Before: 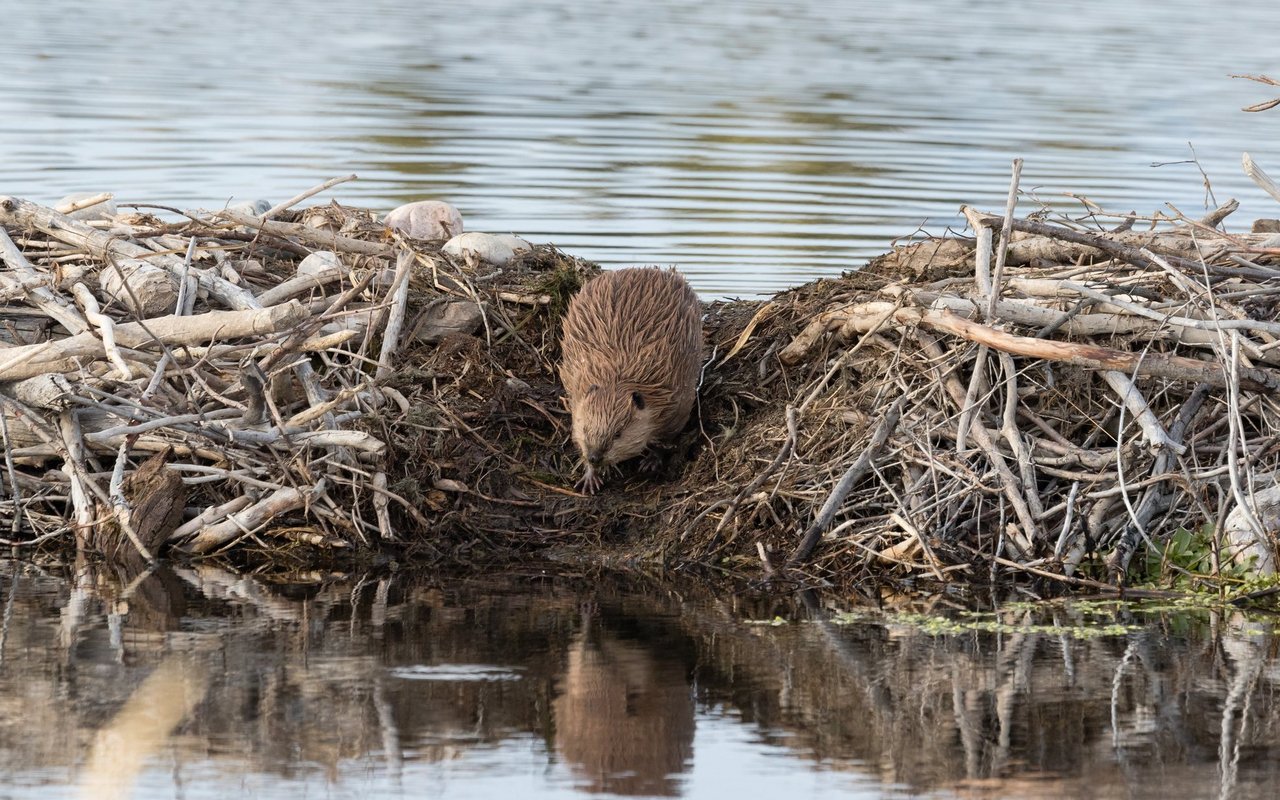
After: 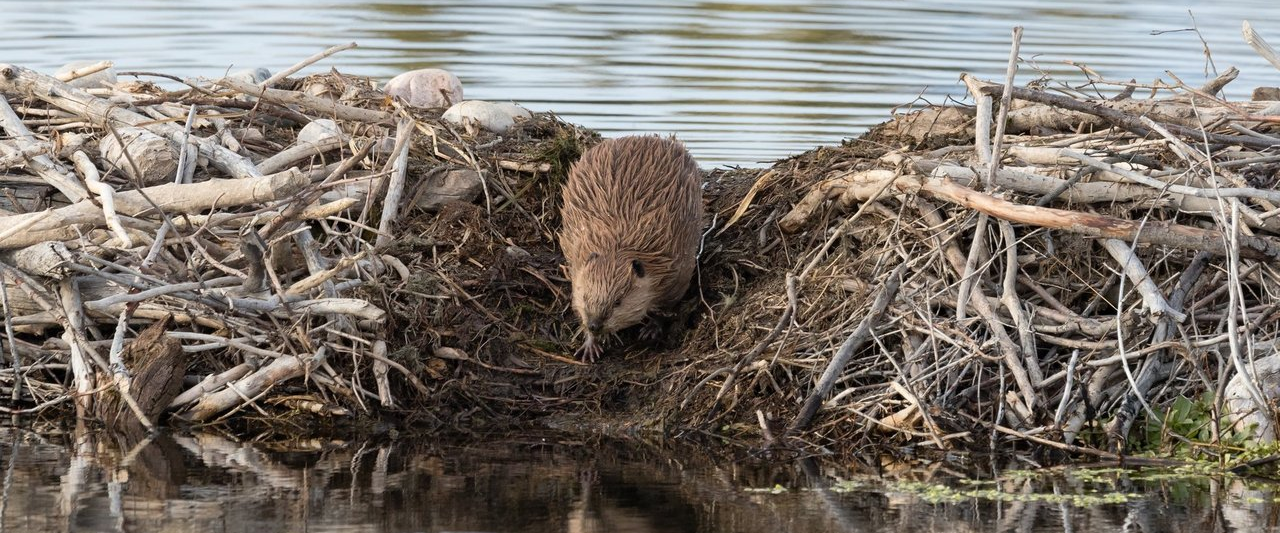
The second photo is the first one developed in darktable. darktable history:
crop: top 16.555%, bottom 16.752%
